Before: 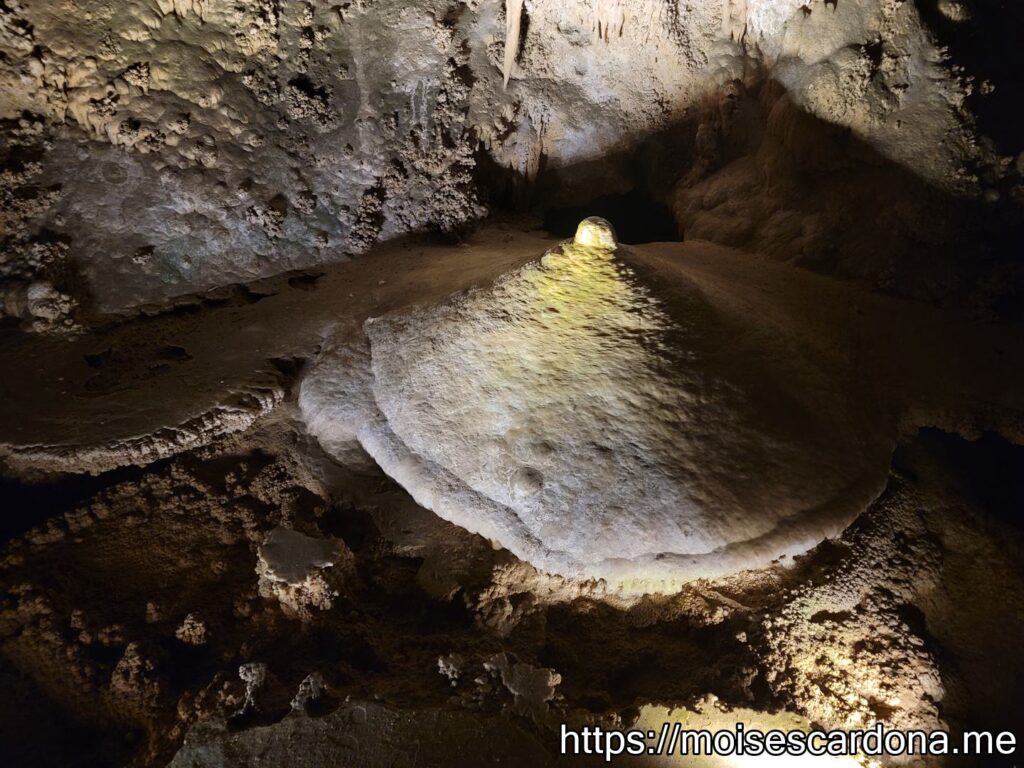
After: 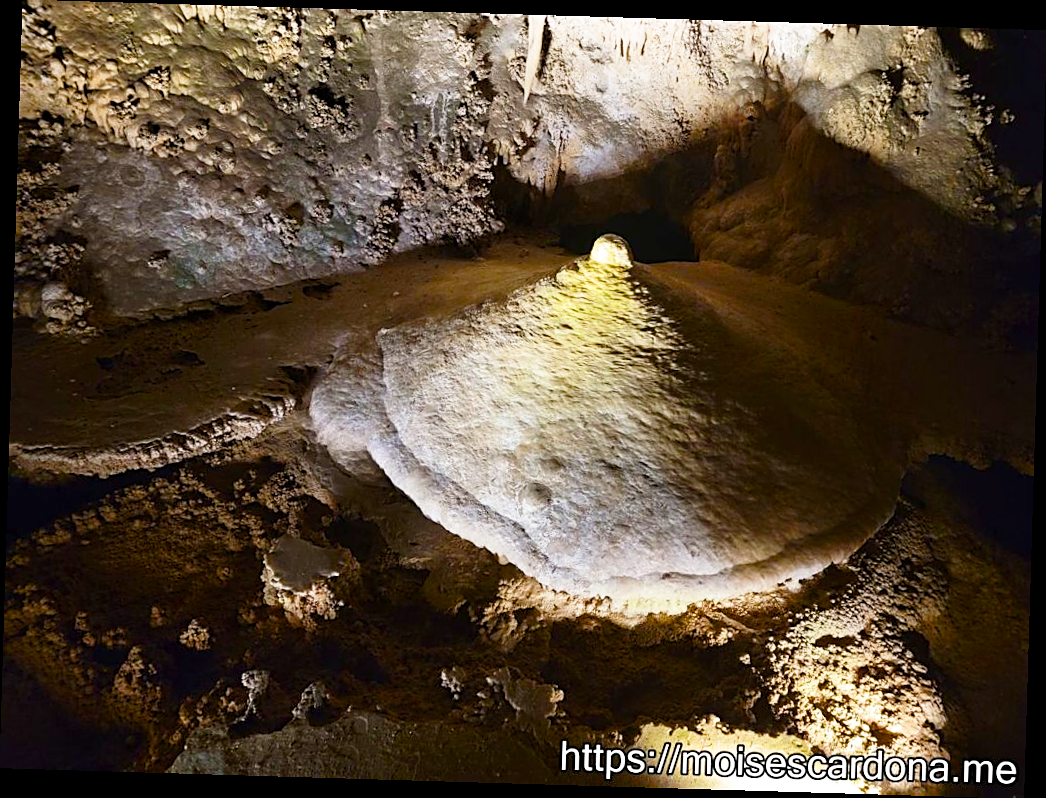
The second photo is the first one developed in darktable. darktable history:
base curve: curves: ch0 [(0, 0) (0.579, 0.807) (1, 1)], preserve colors none
color balance rgb: perceptual saturation grading › global saturation 20%, perceptual saturation grading › highlights -25%, perceptual saturation grading › shadows 50%
sharpen: on, module defaults
rotate and perspective: rotation 1.72°, automatic cropping off
